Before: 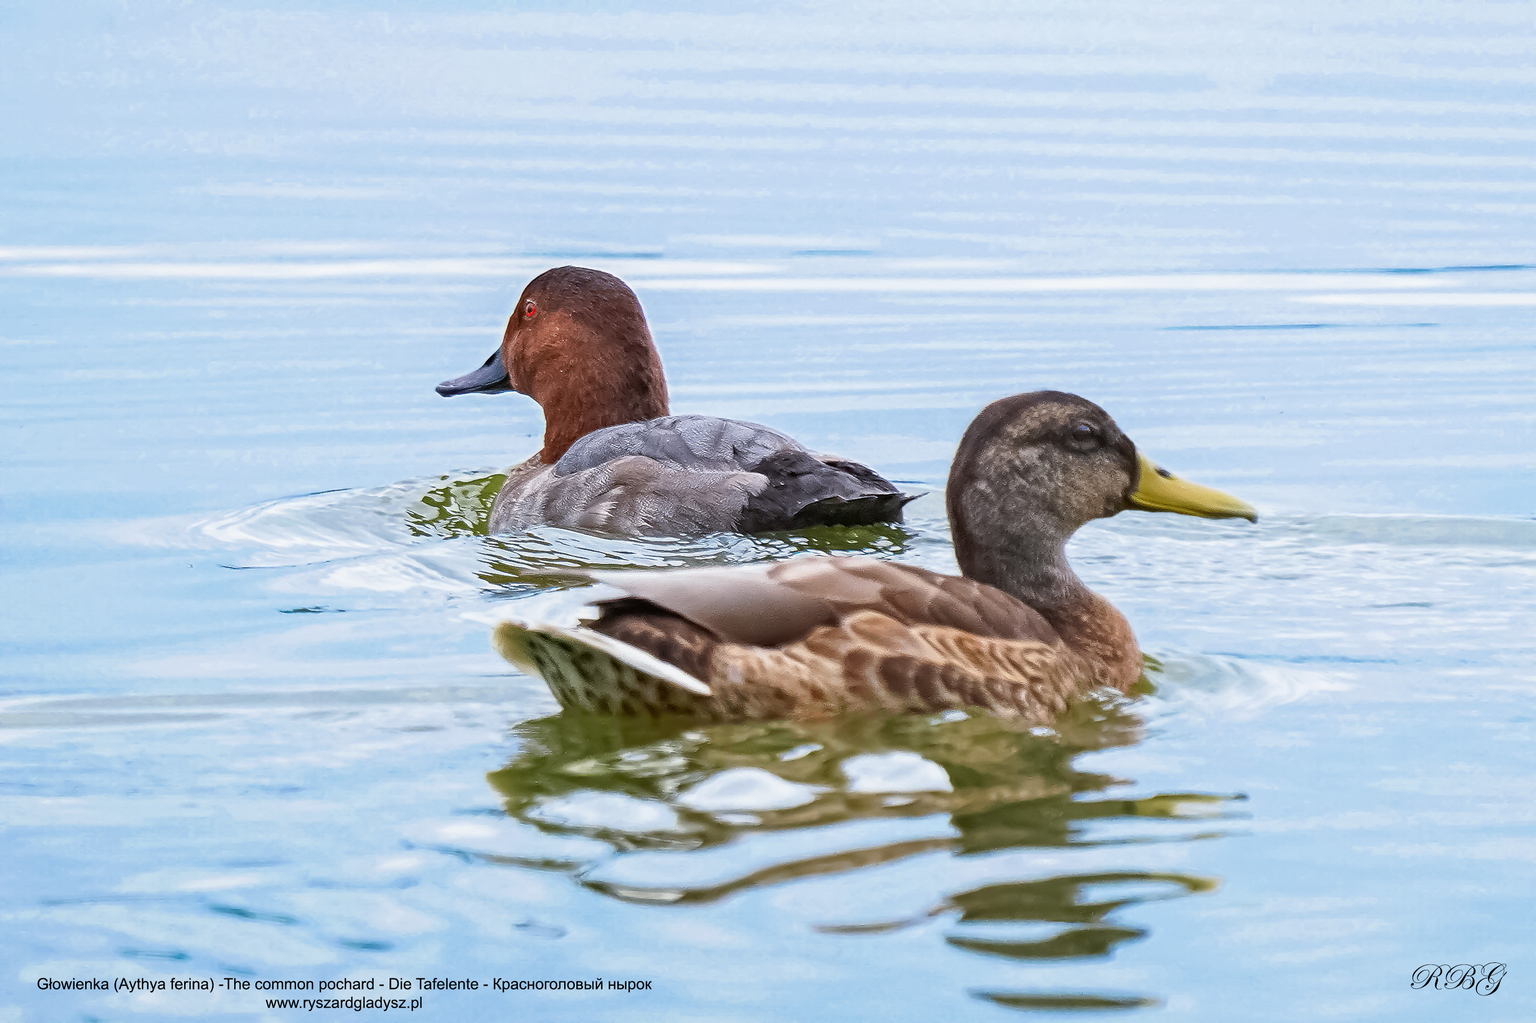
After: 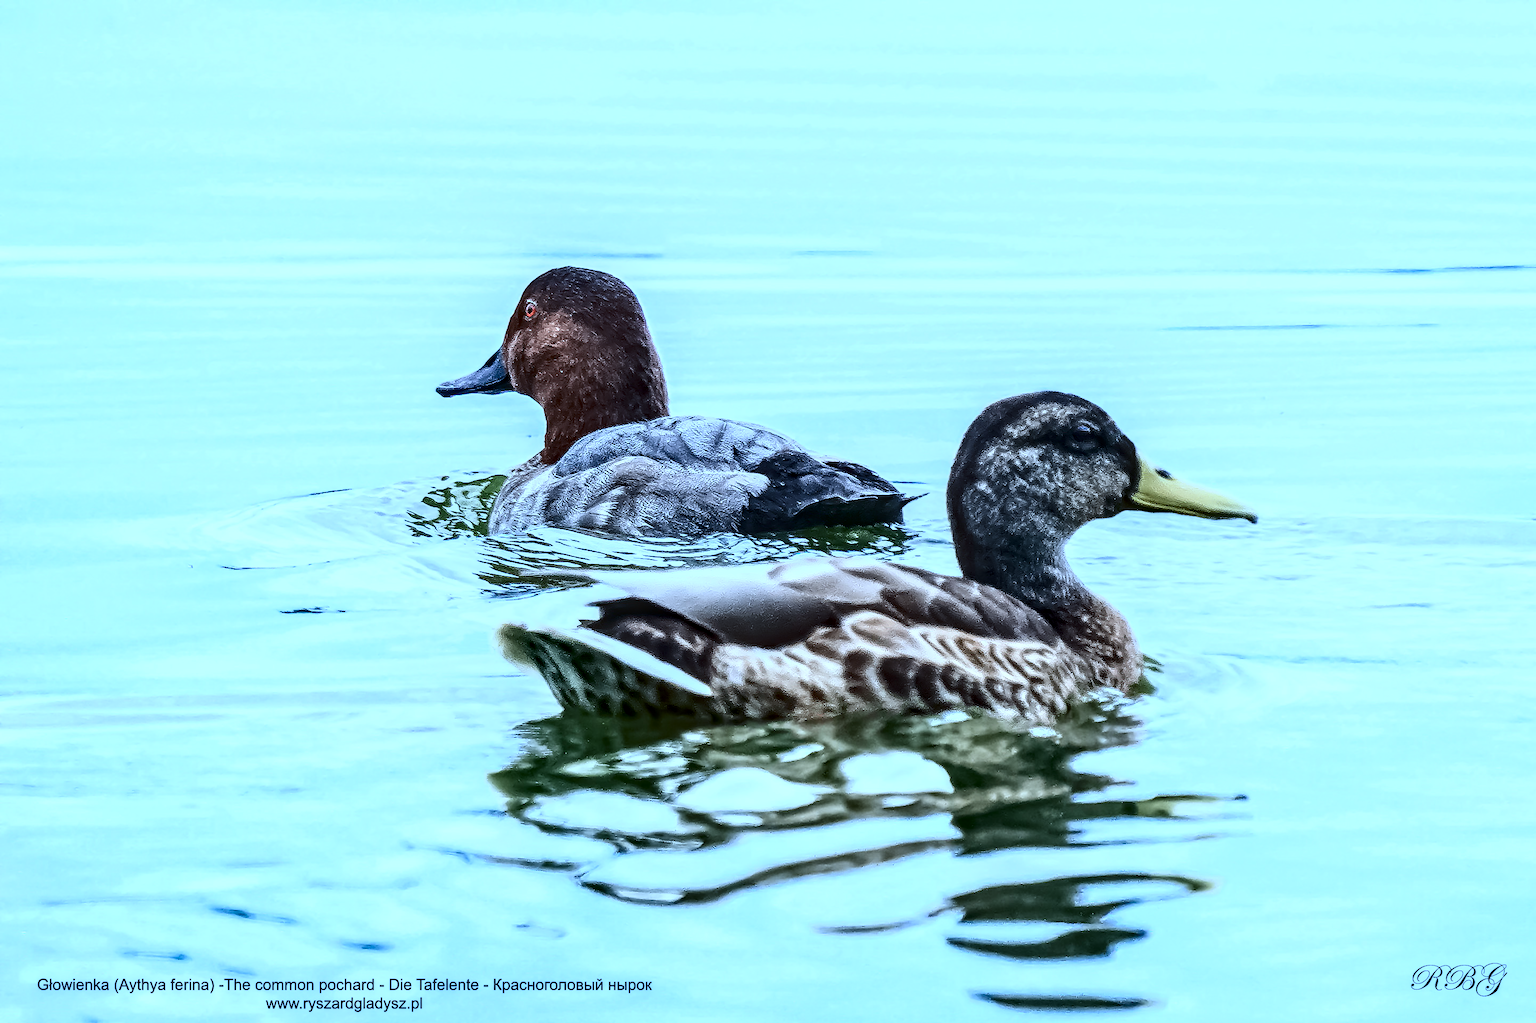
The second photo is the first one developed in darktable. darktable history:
contrast brightness saturation: contrast 0.505, saturation -0.083
color correction: highlights b* -0.011, saturation 0.817
color calibration: illuminant custom, x 0.433, y 0.395, temperature 3059.08 K
local contrast: detail 144%
